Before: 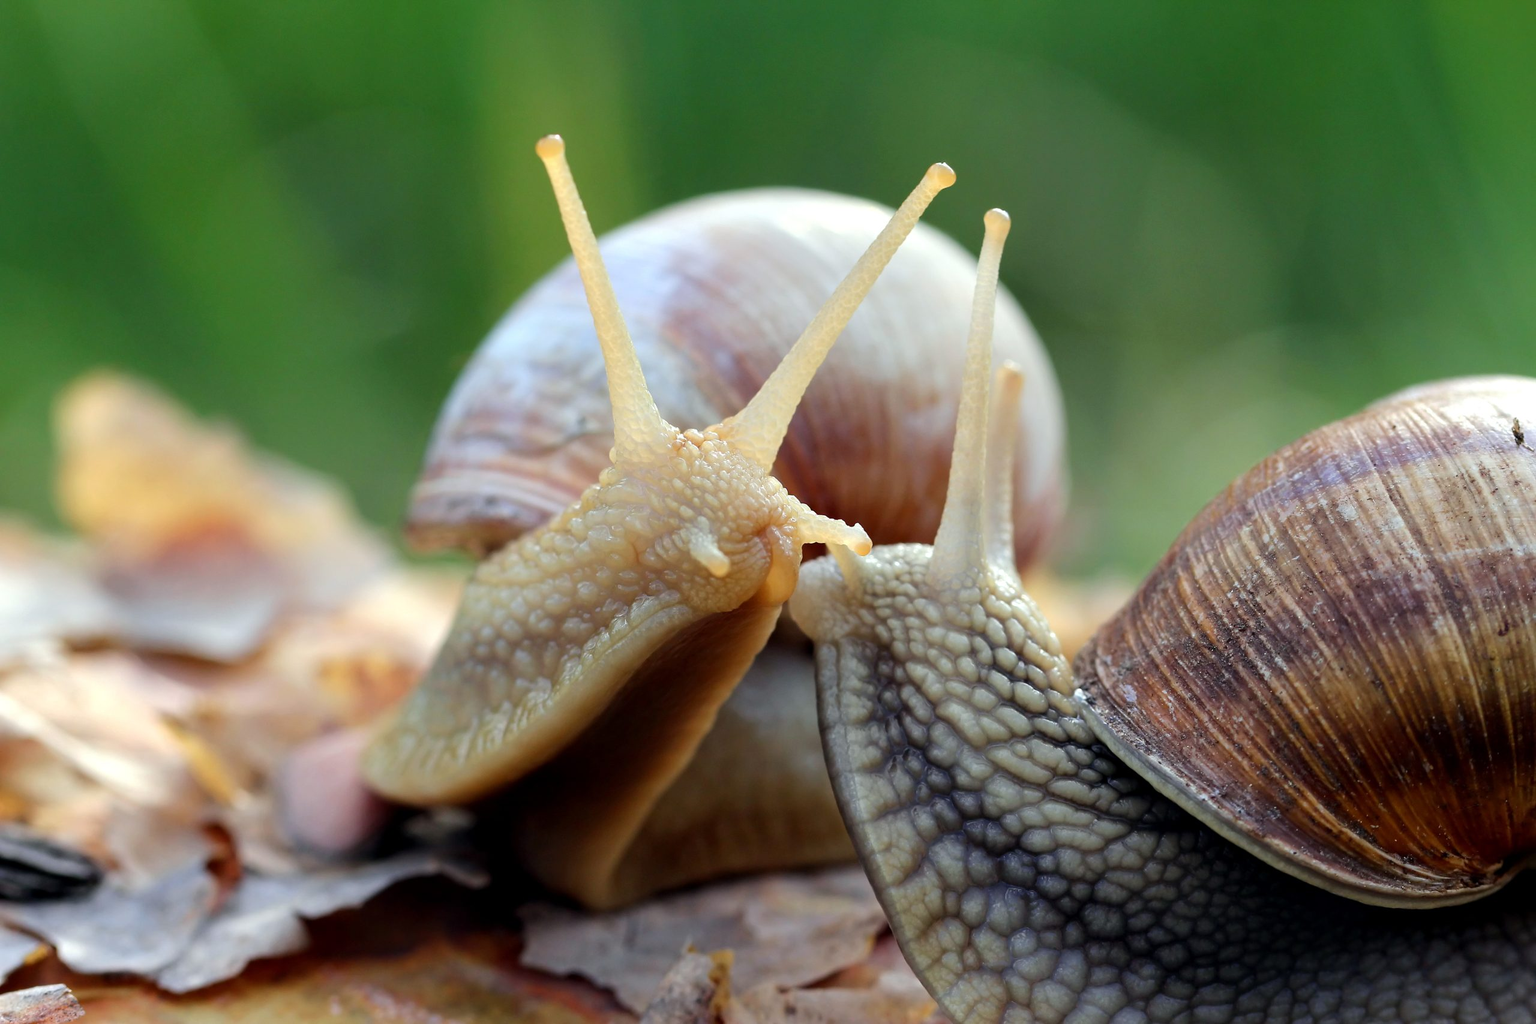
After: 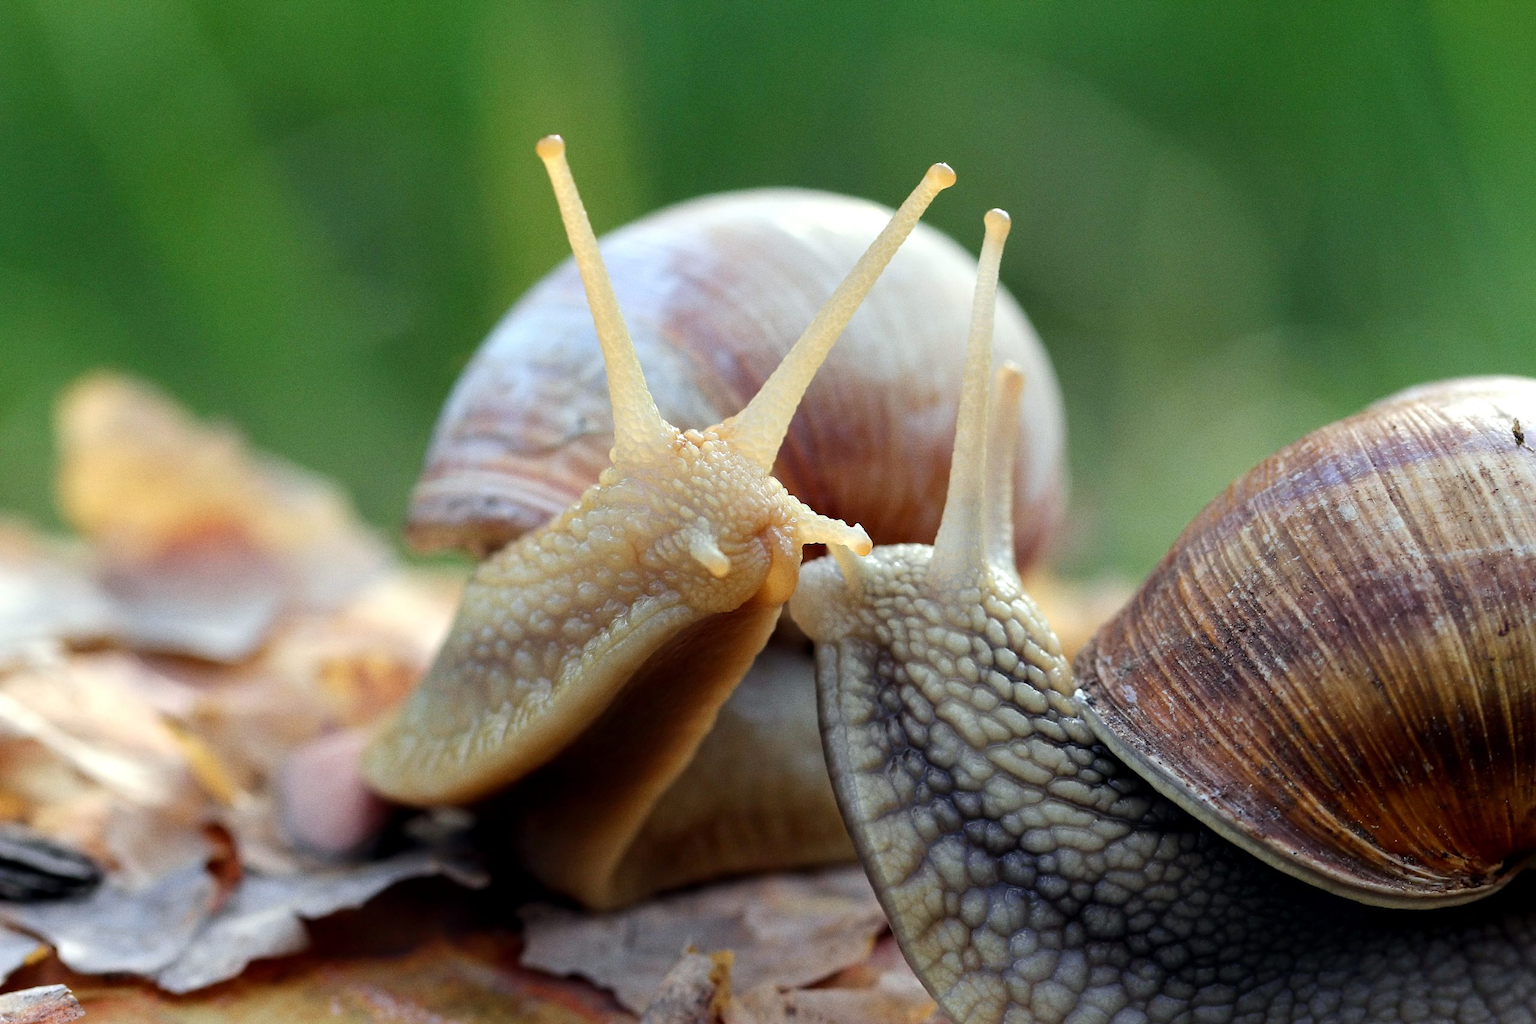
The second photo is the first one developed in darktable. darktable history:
tone equalizer: on, module defaults
grain: coarseness 0.09 ISO
